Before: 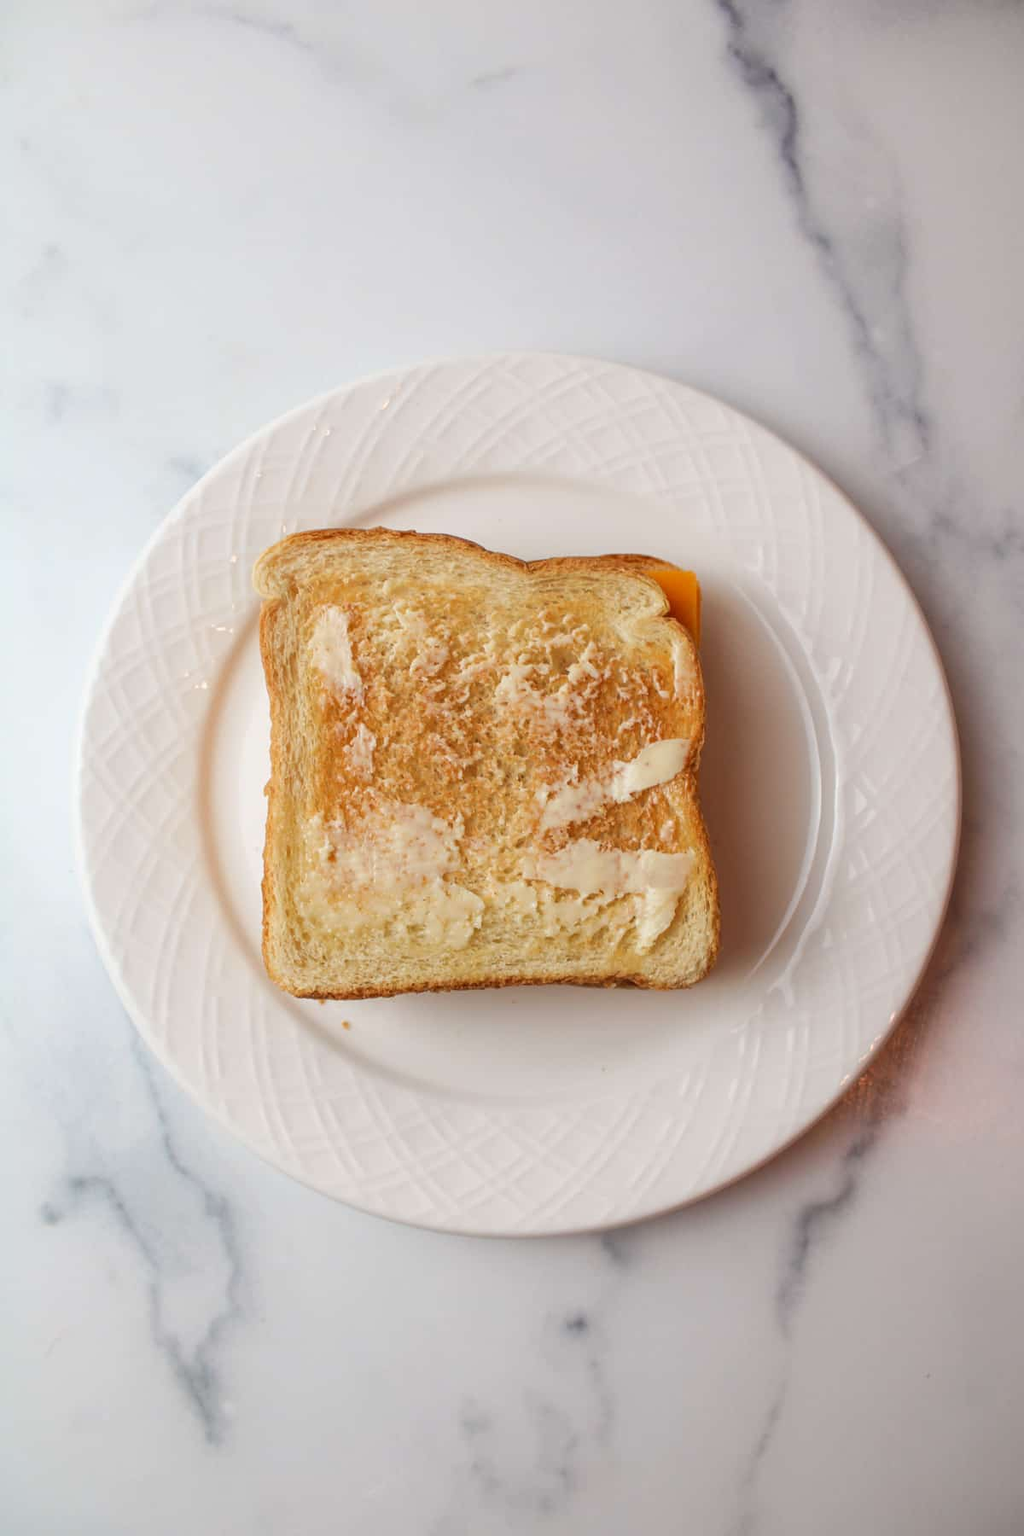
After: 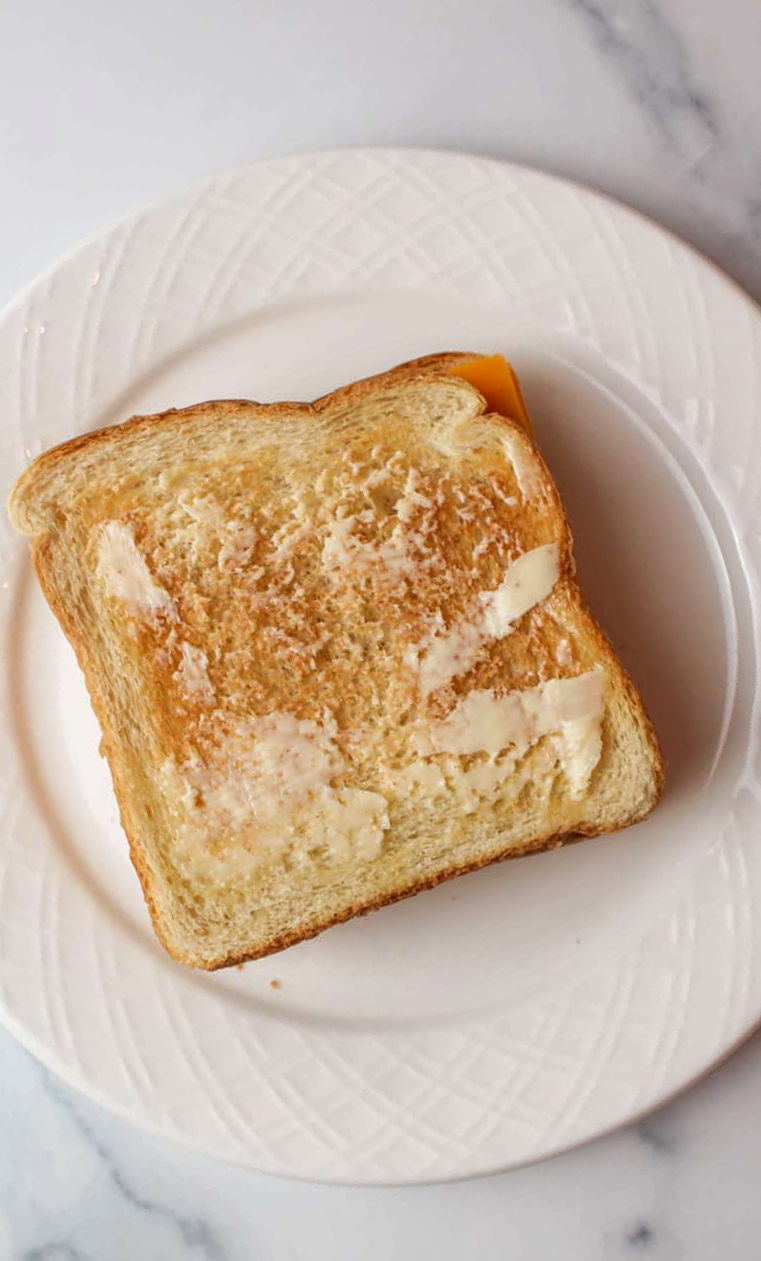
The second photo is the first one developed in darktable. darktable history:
tone equalizer: on, module defaults
crop and rotate: angle 17.82°, left 6.752%, right 3.74%, bottom 1.096%
local contrast: detail 118%
